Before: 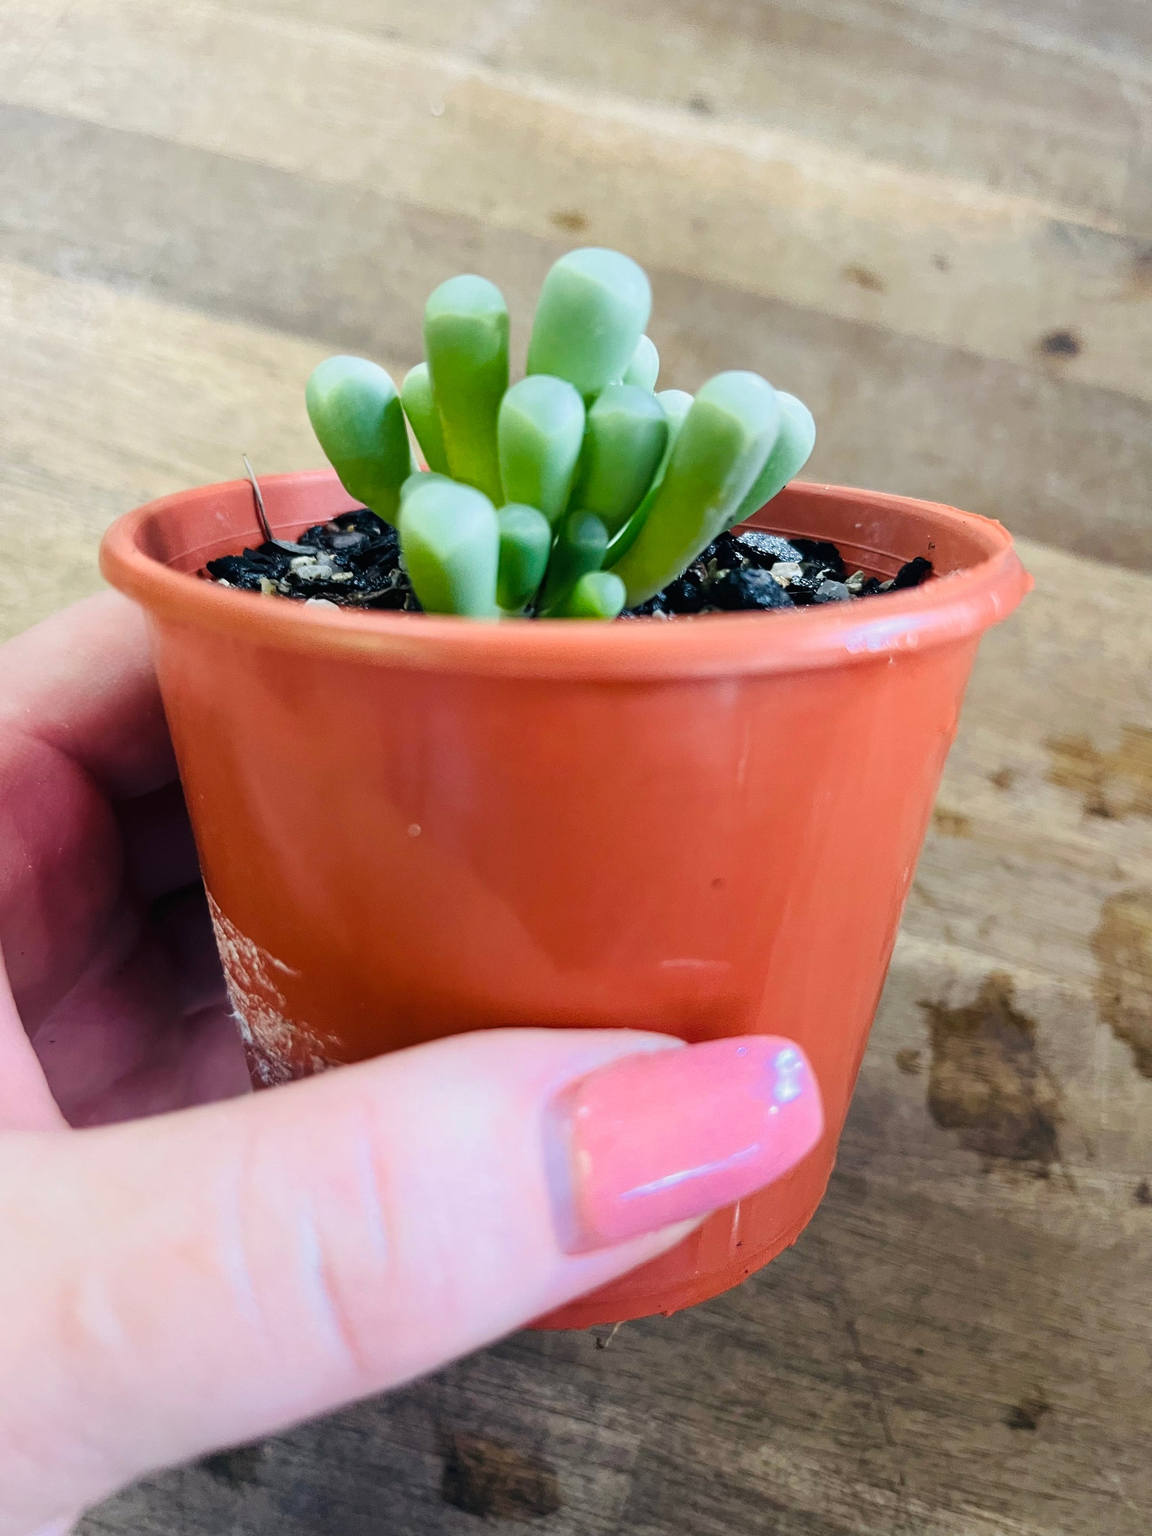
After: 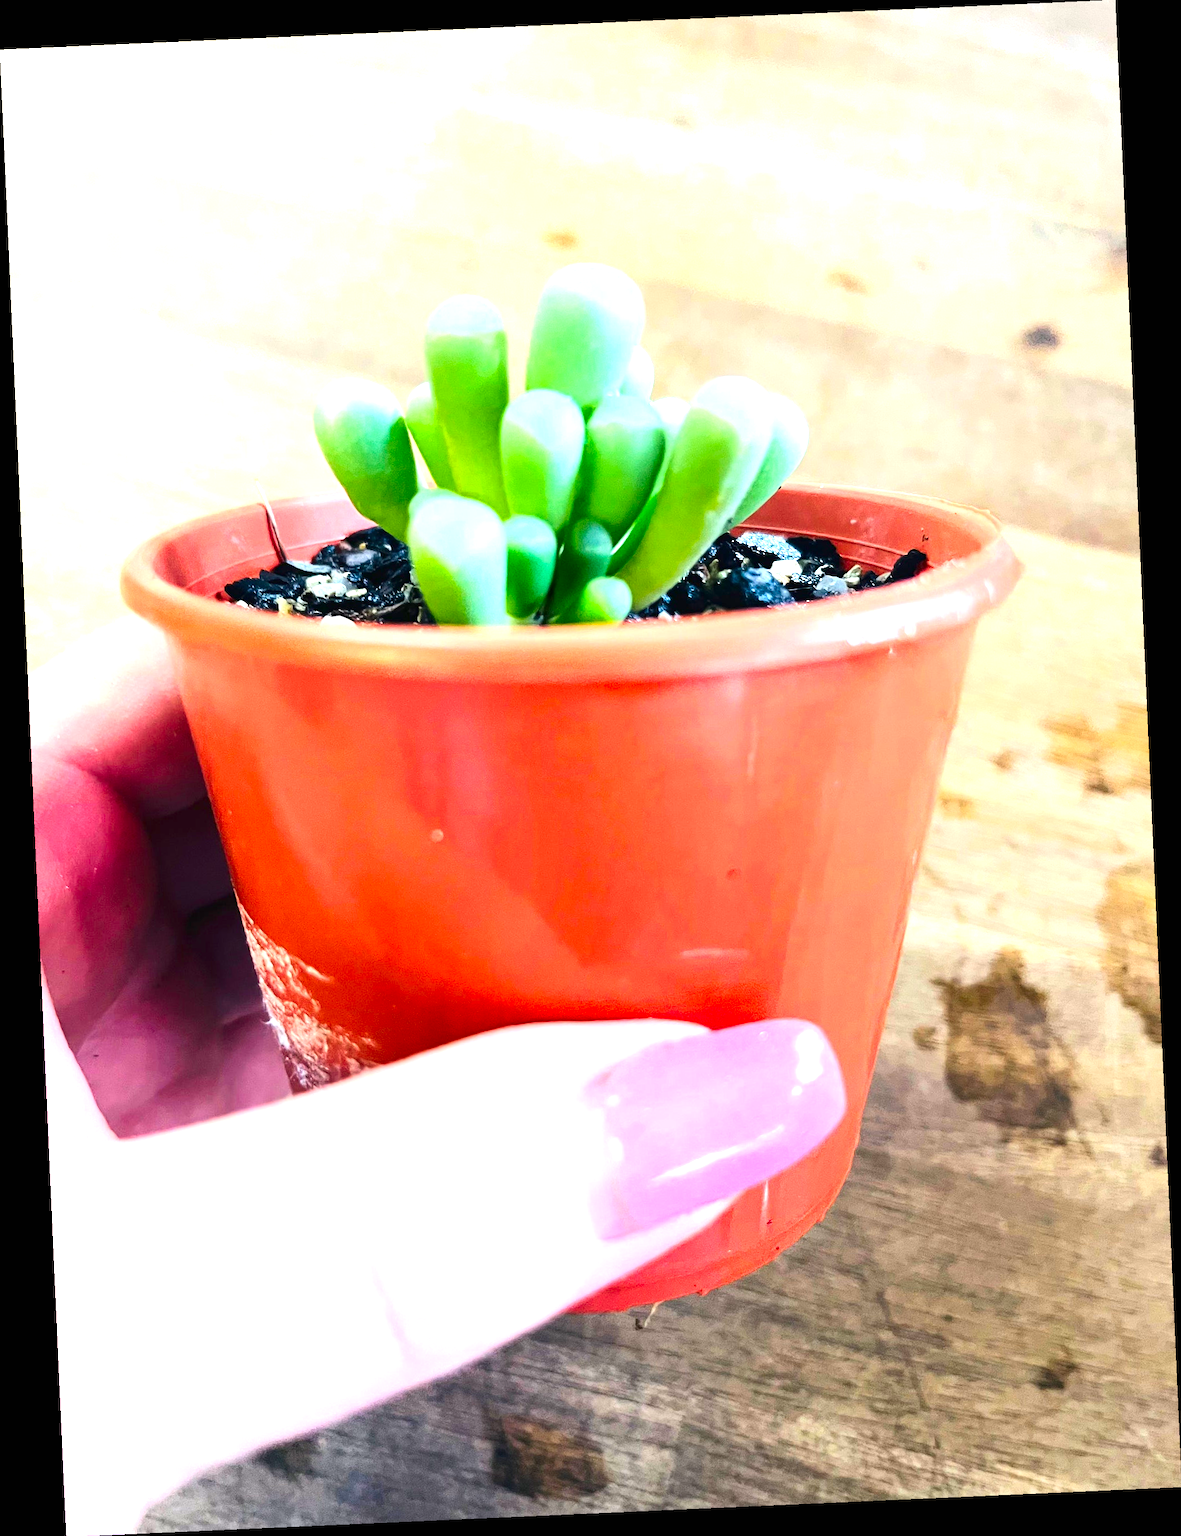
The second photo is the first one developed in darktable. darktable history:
contrast brightness saturation: contrast 0.18, saturation 0.3
exposure: black level correction 0, exposure 1.4 EV, compensate highlight preservation false
rotate and perspective: rotation -2.56°, automatic cropping off
